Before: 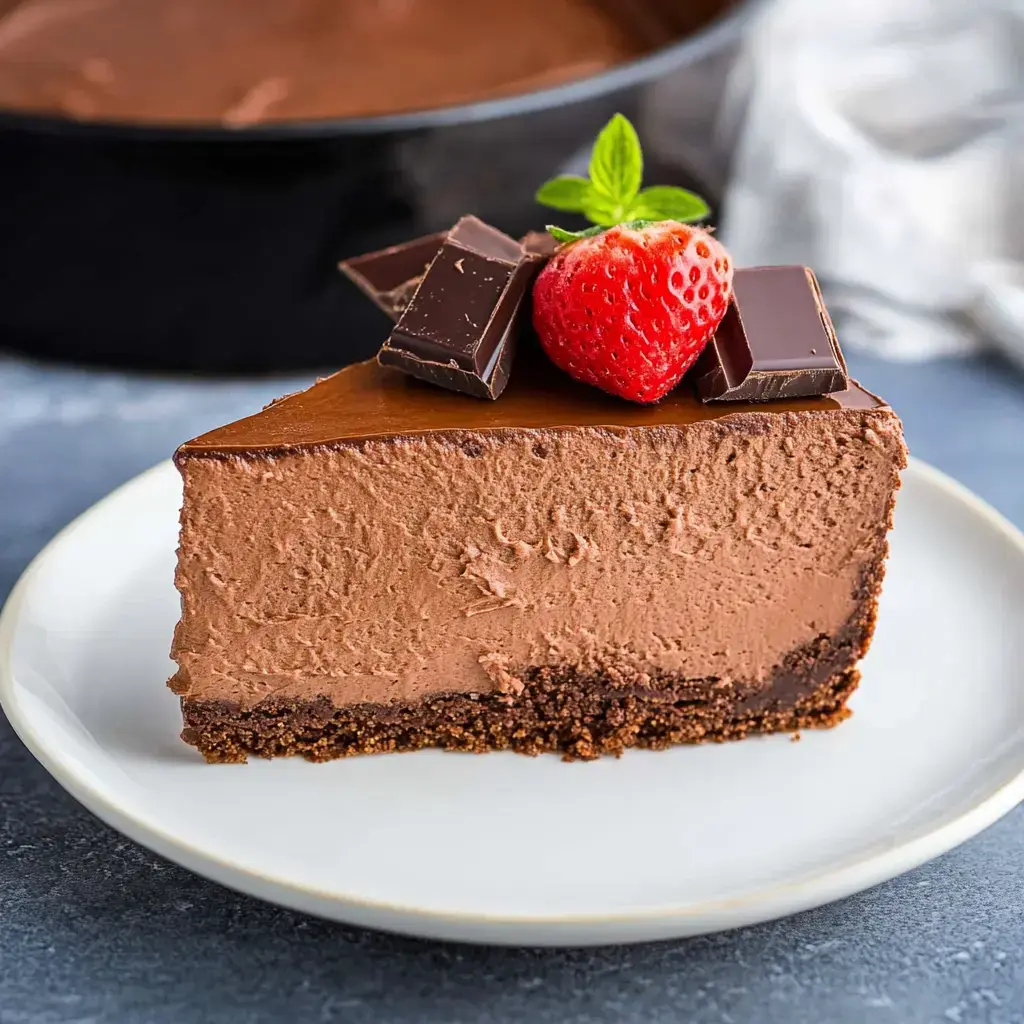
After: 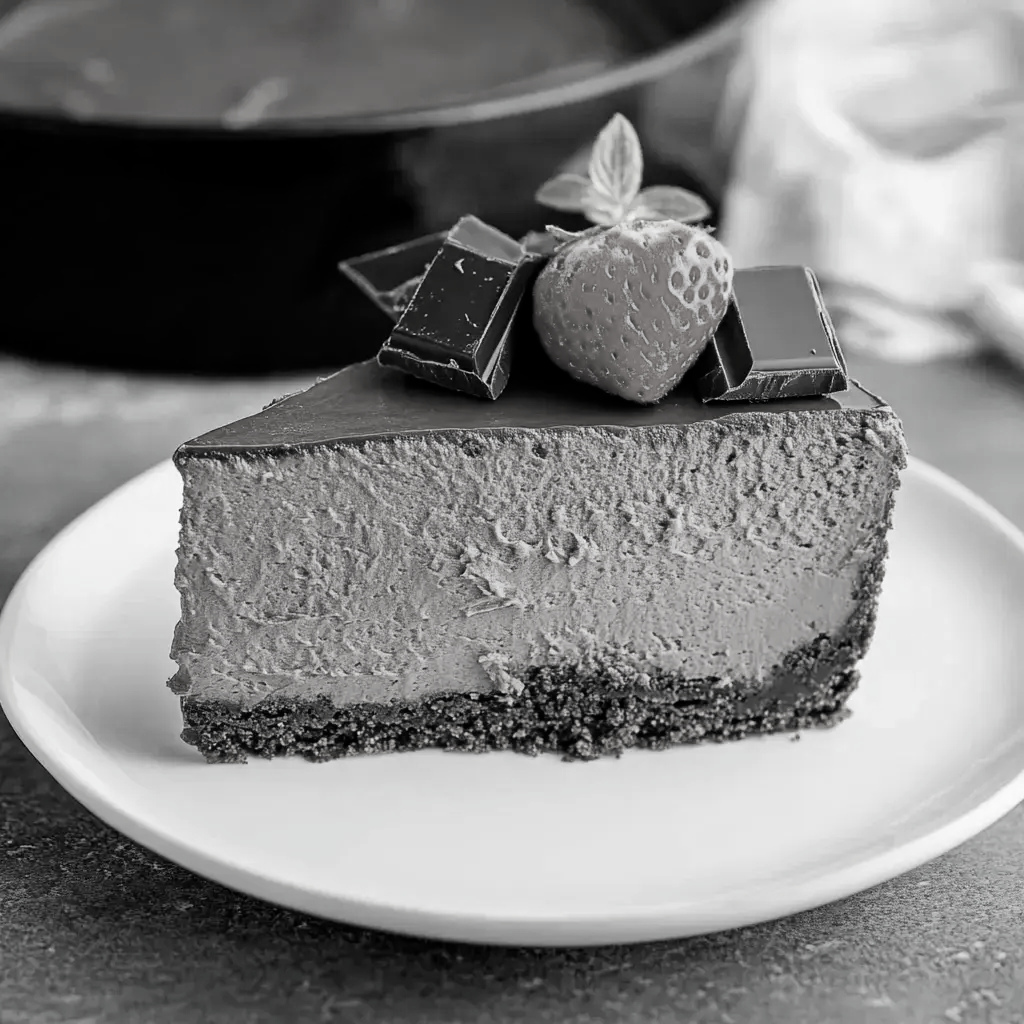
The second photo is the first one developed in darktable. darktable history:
filmic rgb: middle gray luminance 18.37%, black relative exposure -11.48 EV, white relative exposure 2.53 EV, target black luminance 0%, hardness 8.36, latitude 98.92%, contrast 1.079, shadows ↔ highlights balance 0.602%, color science v5 (2021), contrast in shadows safe, contrast in highlights safe
contrast brightness saturation: saturation -0.984
